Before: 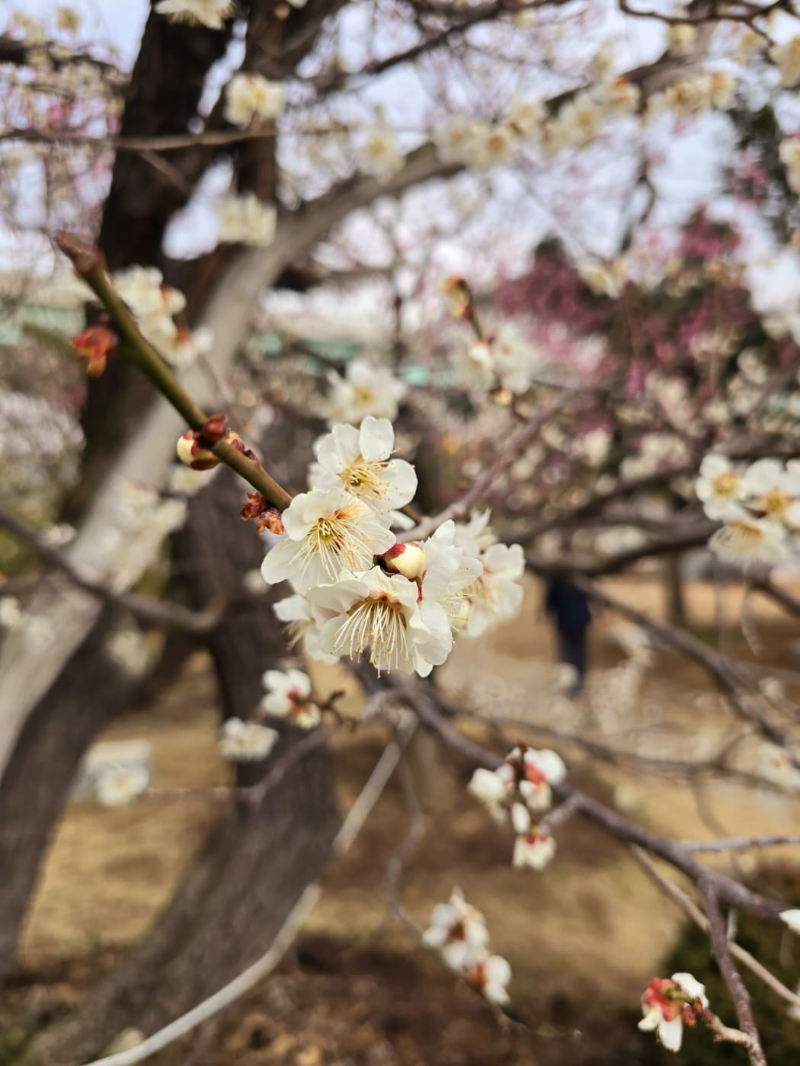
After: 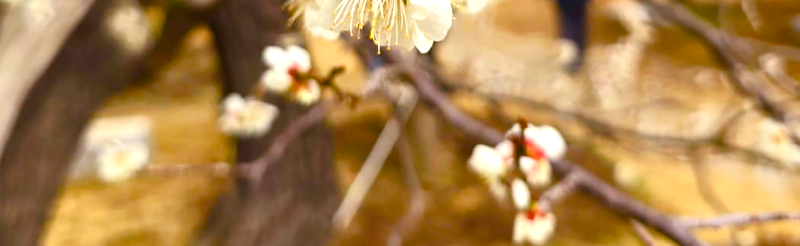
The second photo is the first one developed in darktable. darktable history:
crop and rotate: top 58.569%, bottom 18.27%
exposure: black level correction 0, exposure 0.704 EV, compensate exposure bias true, compensate highlight preservation false
color balance rgb: highlights gain › chroma 0.278%, highlights gain › hue 332.47°, perceptual saturation grading › global saturation 34.613%, perceptual saturation grading › highlights -25.457%, perceptual saturation grading › shadows 49.882%, global vibrance 39.836%
